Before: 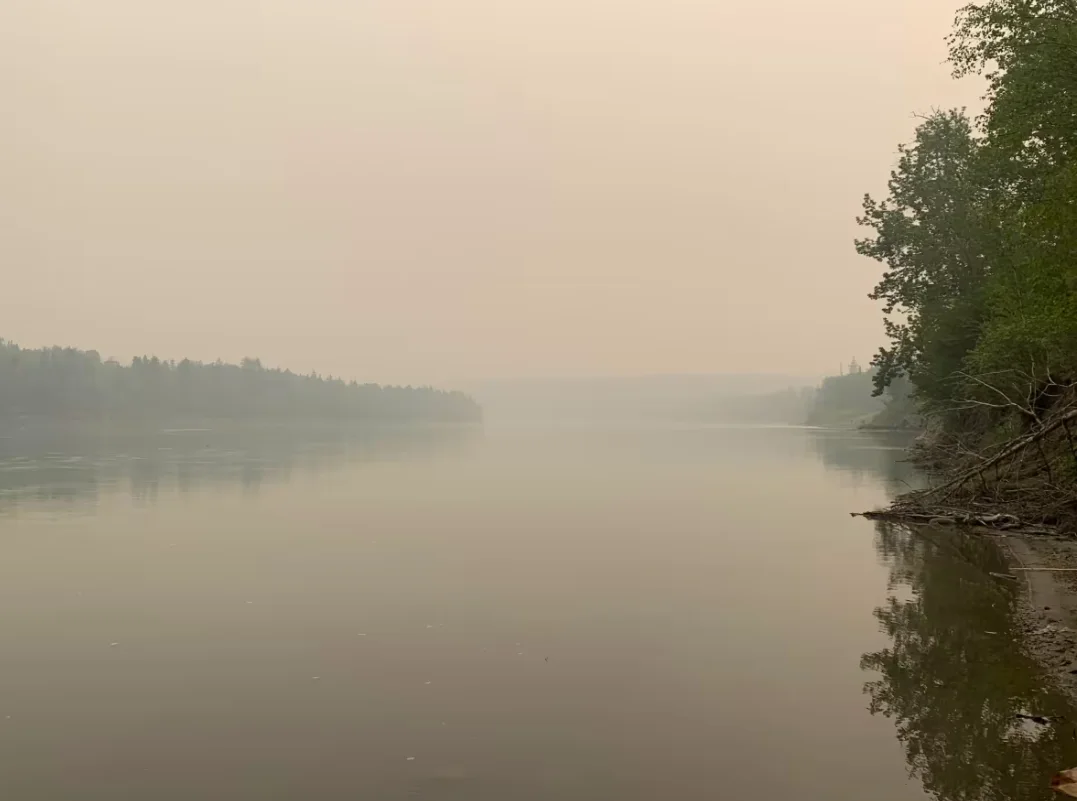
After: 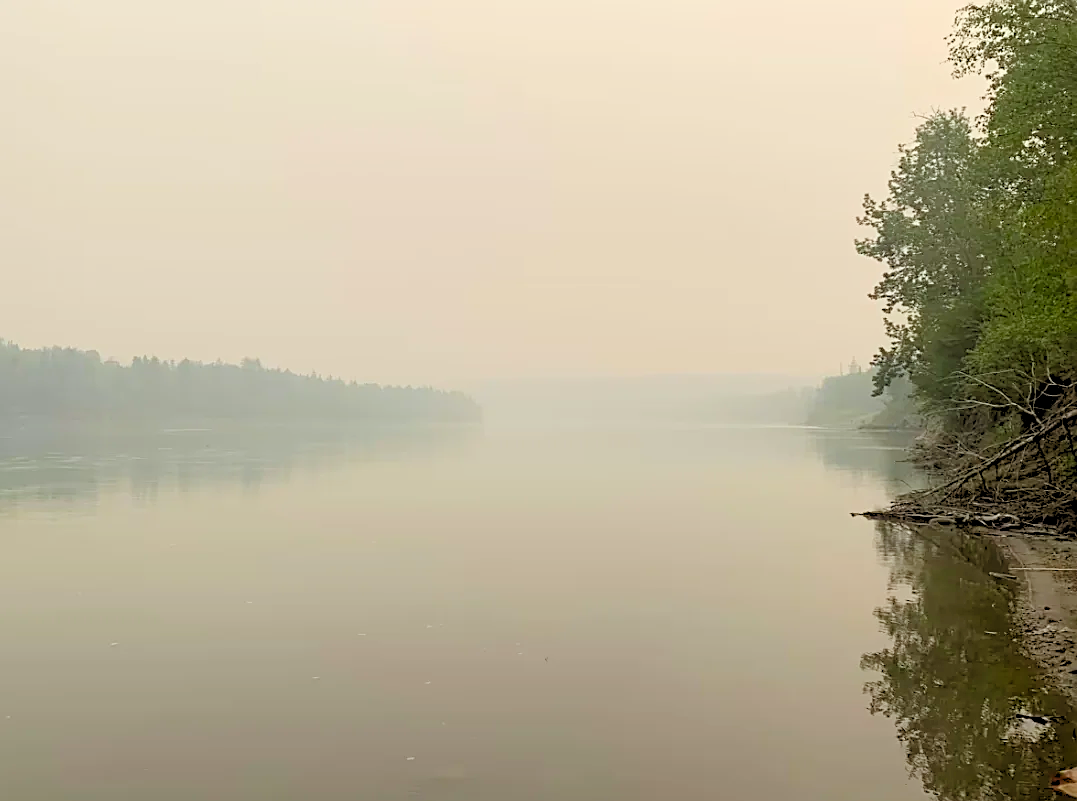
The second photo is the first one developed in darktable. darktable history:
tone equalizer: on, module defaults
white balance: red 0.978, blue 0.999
levels: levels [0.093, 0.434, 0.988]
sharpen: on, module defaults
